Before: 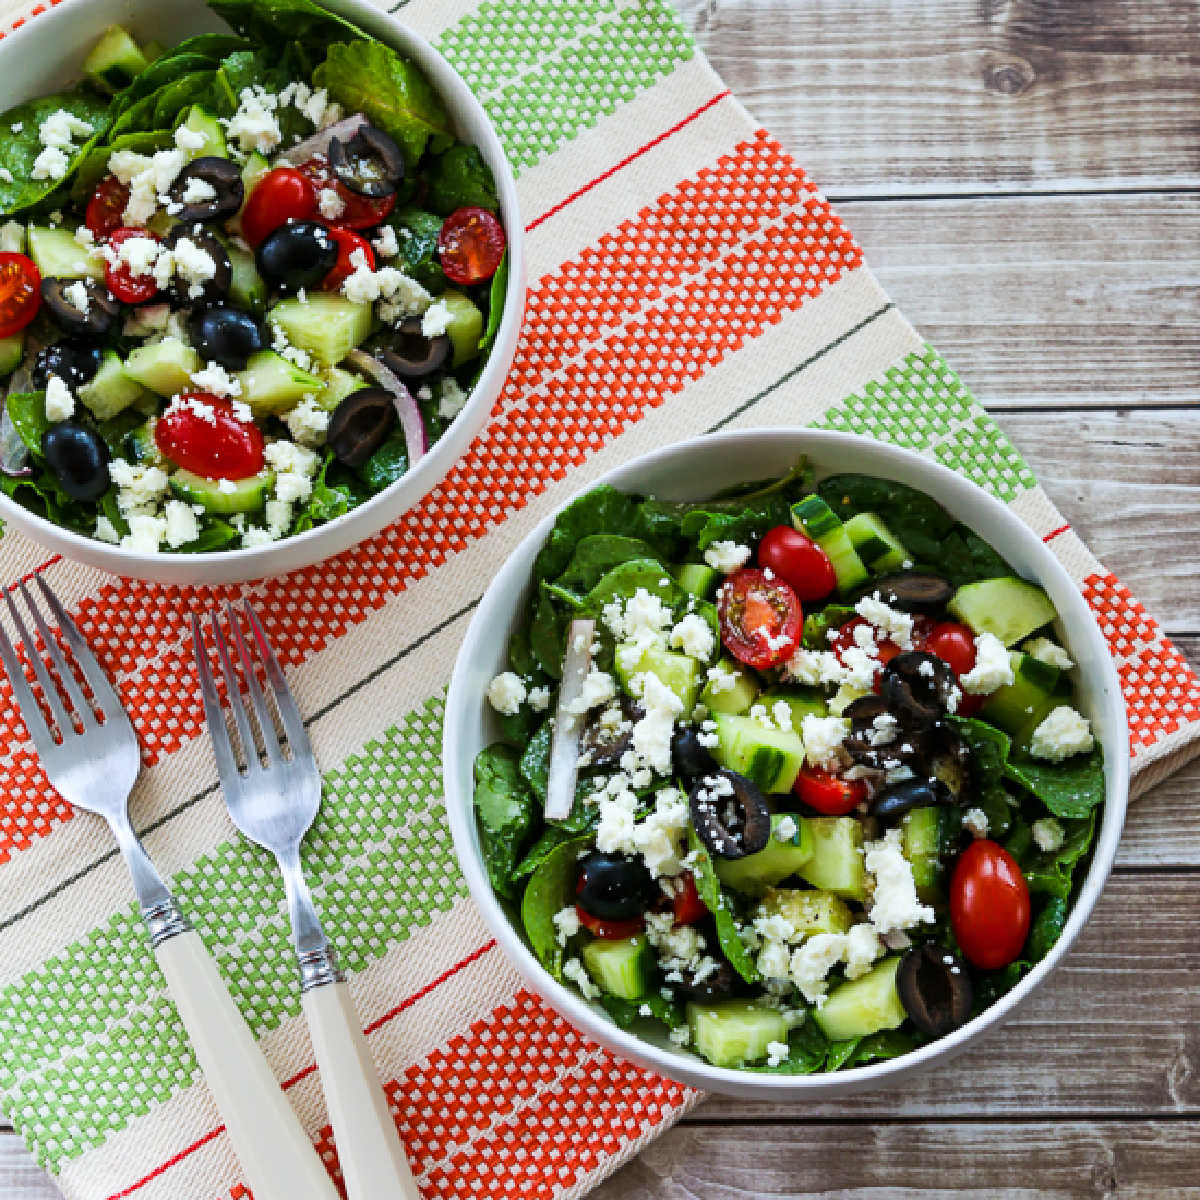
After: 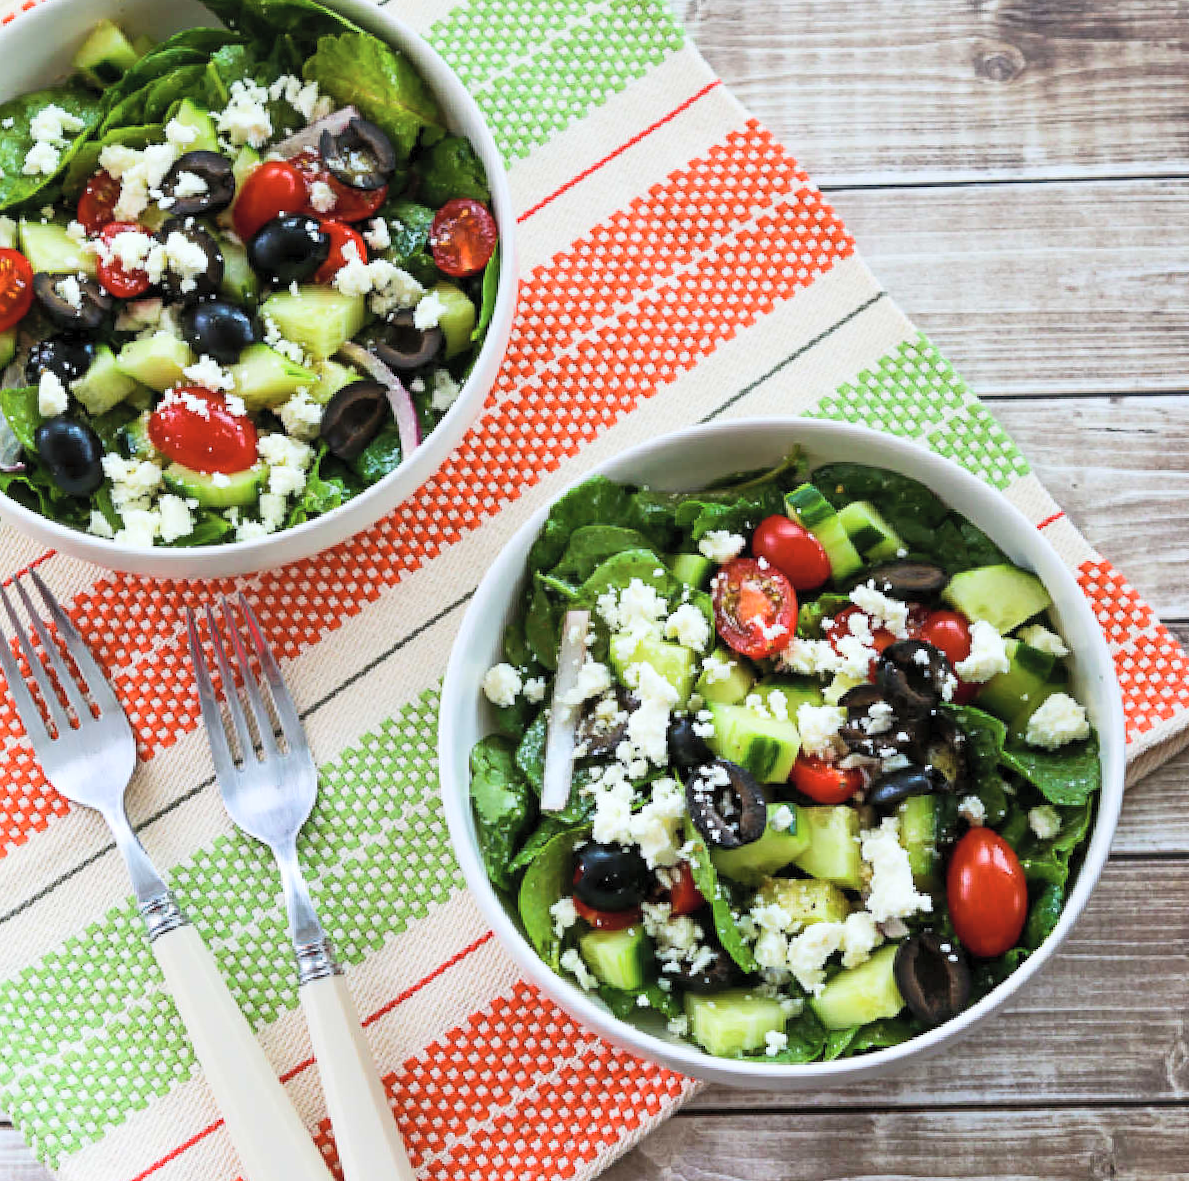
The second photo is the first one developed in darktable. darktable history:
contrast brightness saturation: contrast 0.14, brightness 0.21
rotate and perspective: rotation -0.45°, automatic cropping original format, crop left 0.008, crop right 0.992, crop top 0.012, crop bottom 0.988
